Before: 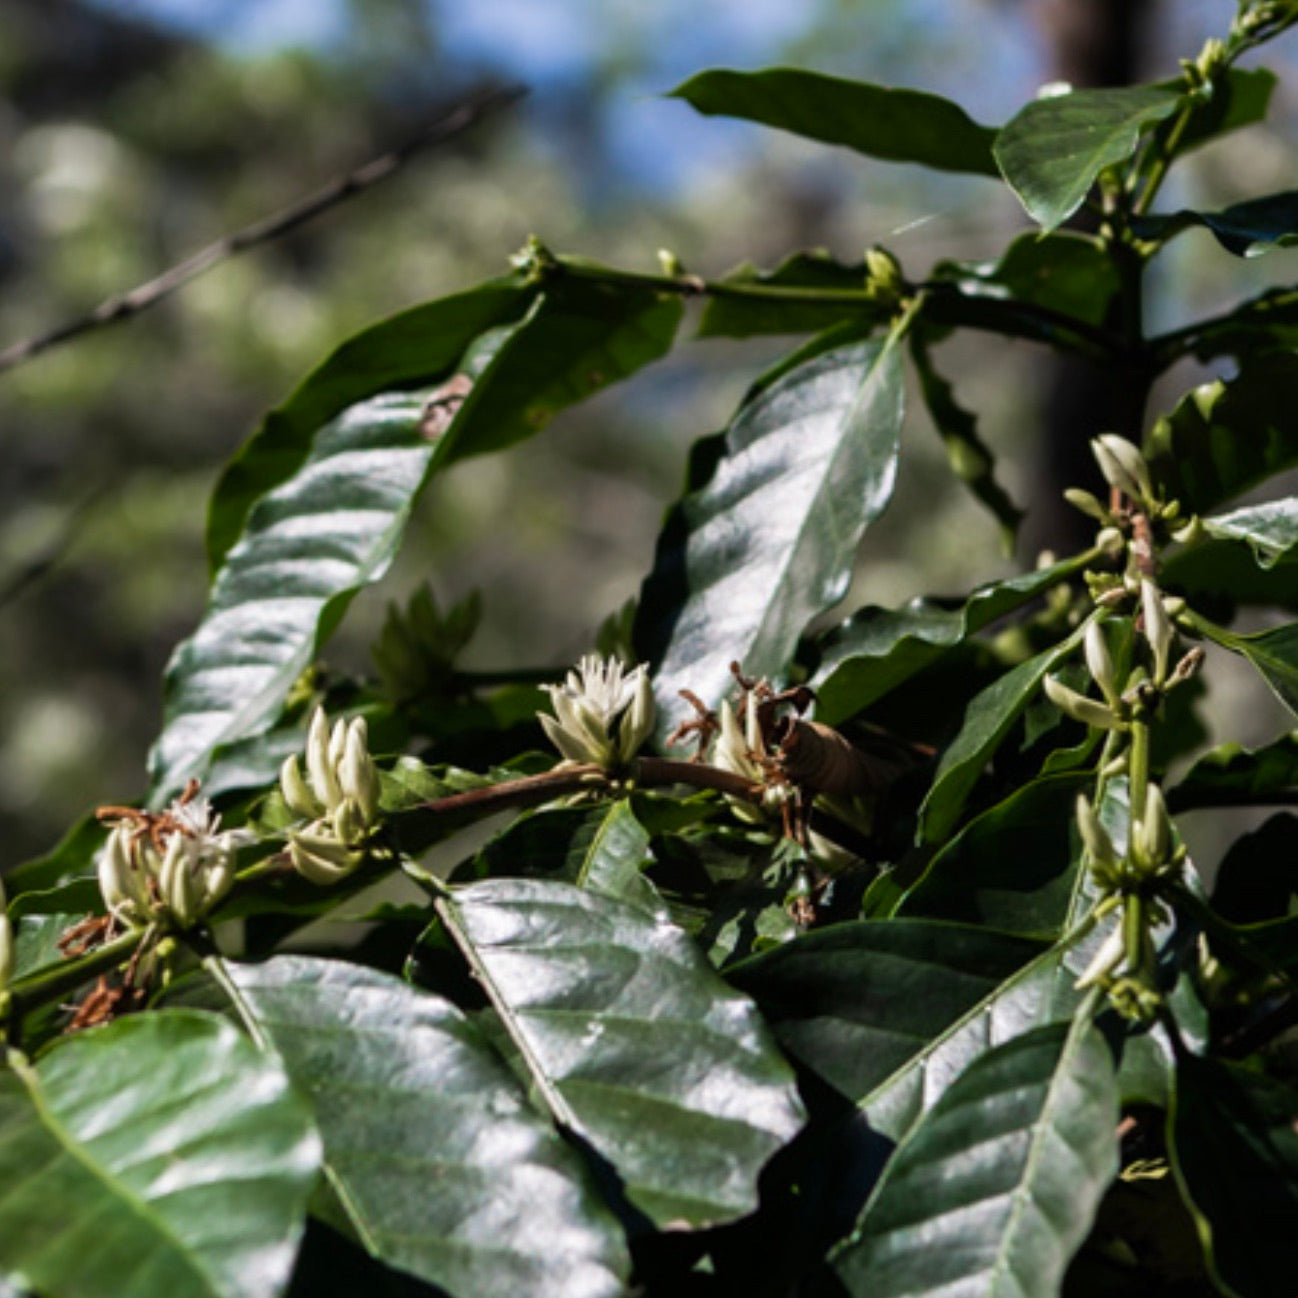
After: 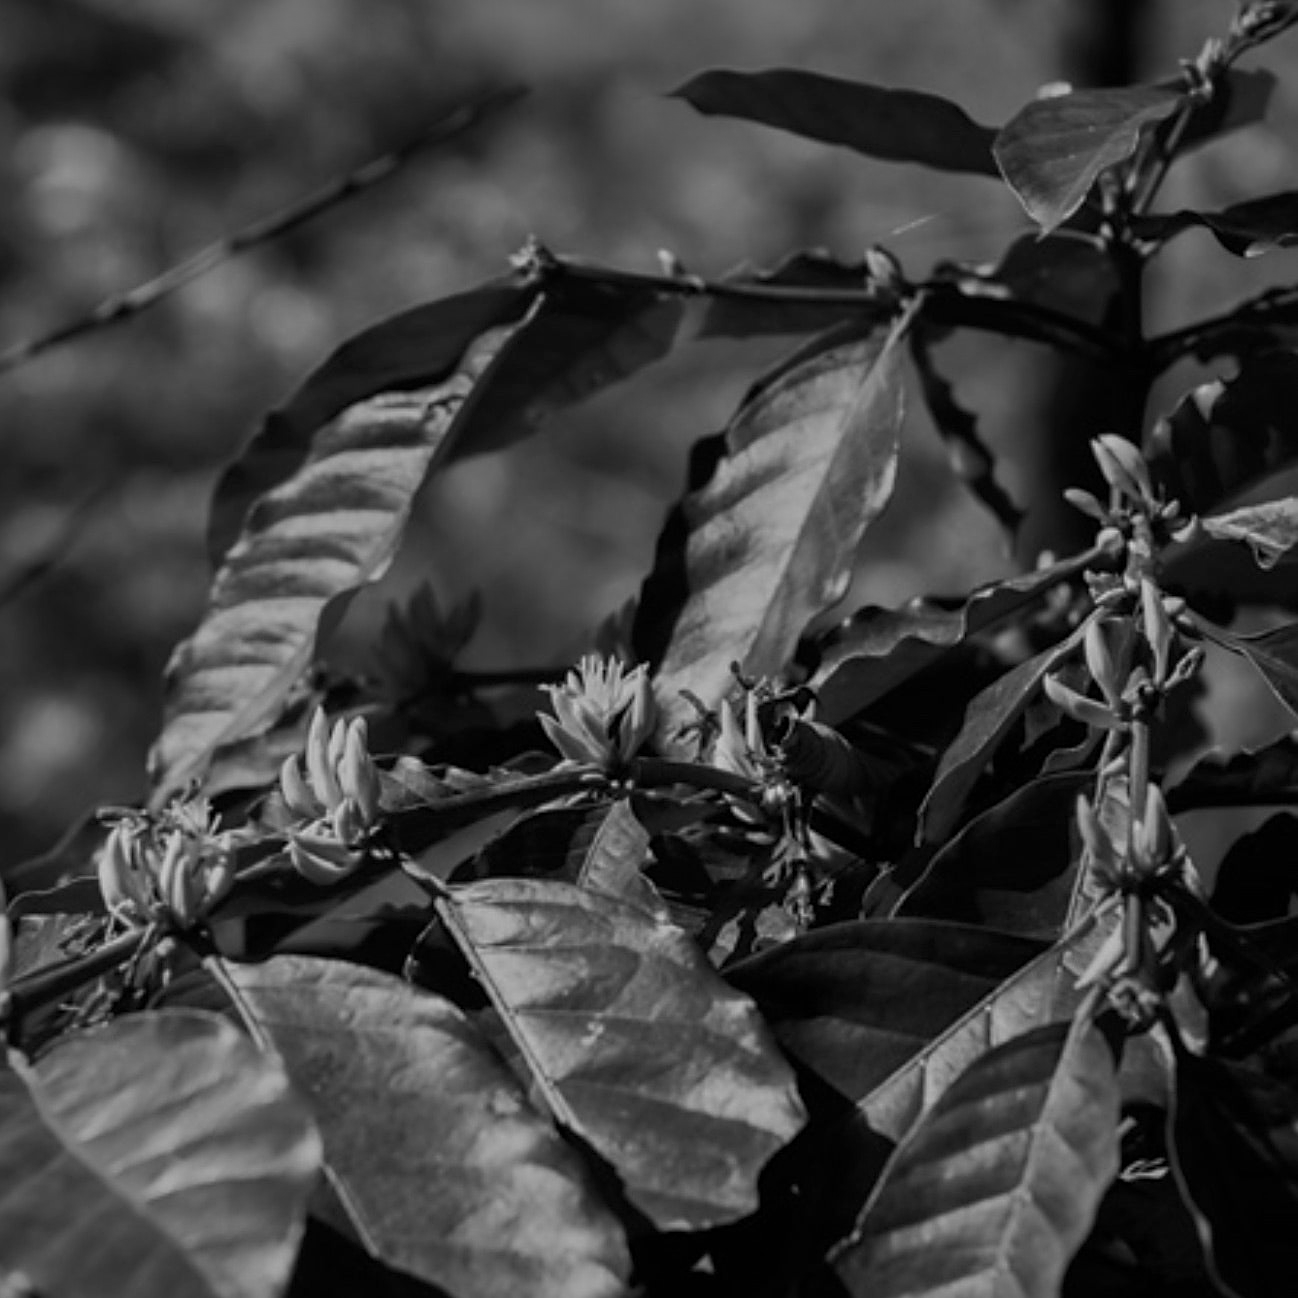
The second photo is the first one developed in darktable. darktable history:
exposure: compensate exposure bias true, compensate highlight preservation false
sharpen: on, module defaults
color balance rgb: perceptual saturation grading › global saturation 30%, global vibrance 20%
monochrome: a 79.32, b 81.83, size 1.1
white balance: red 0.926, green 1.003, blue 1.133
